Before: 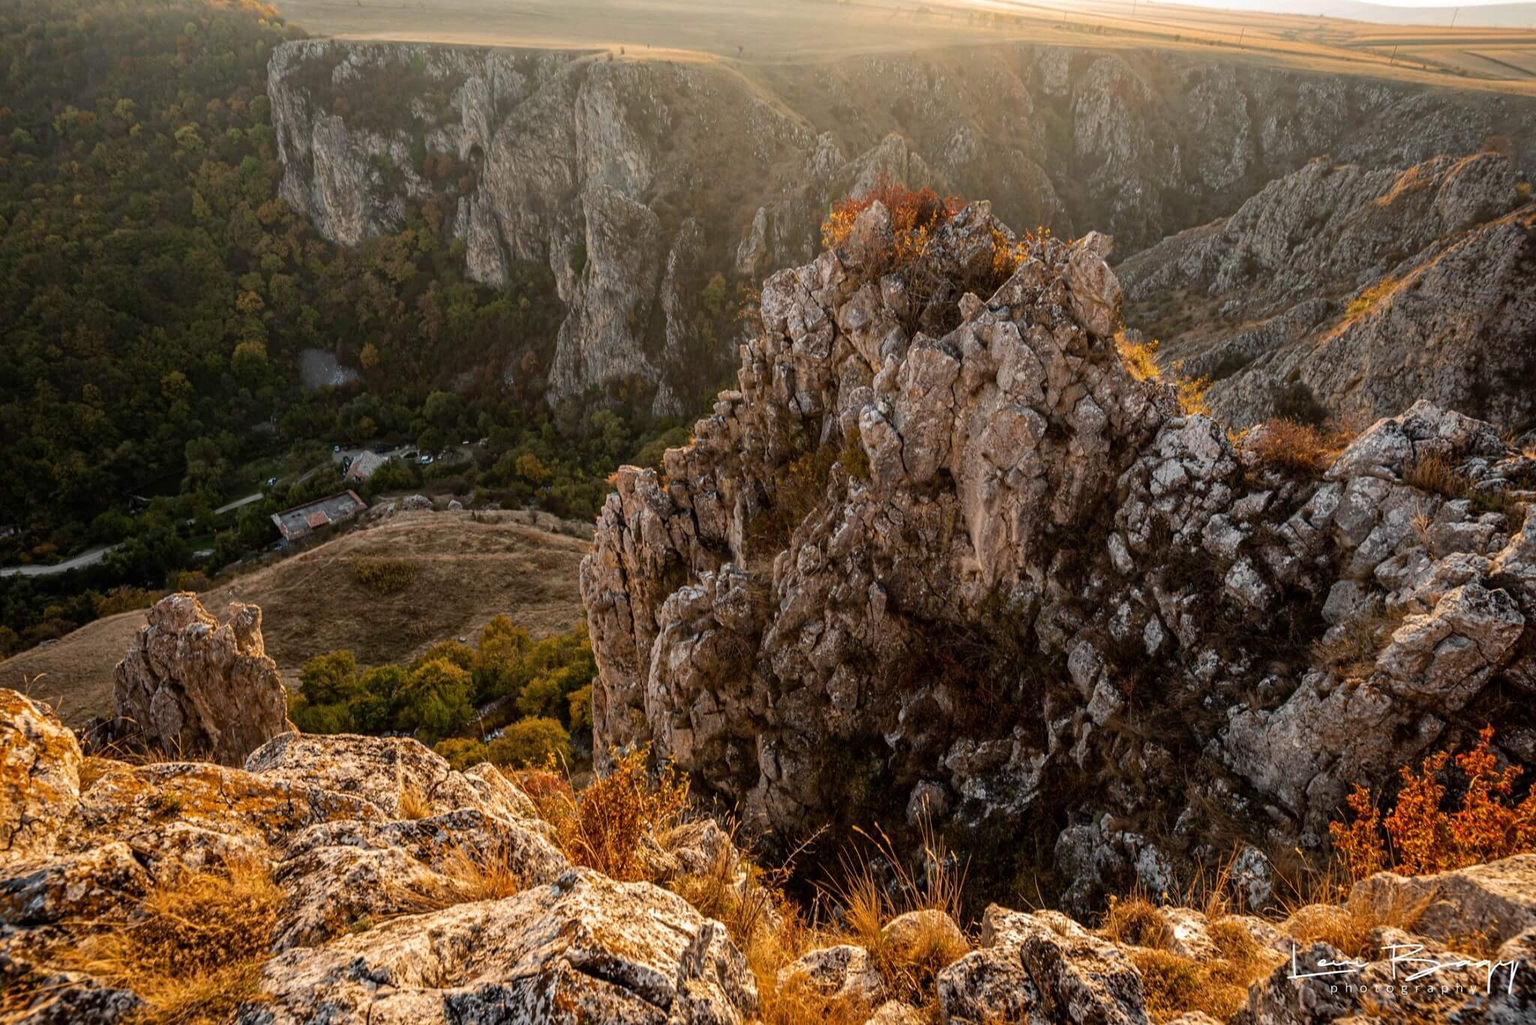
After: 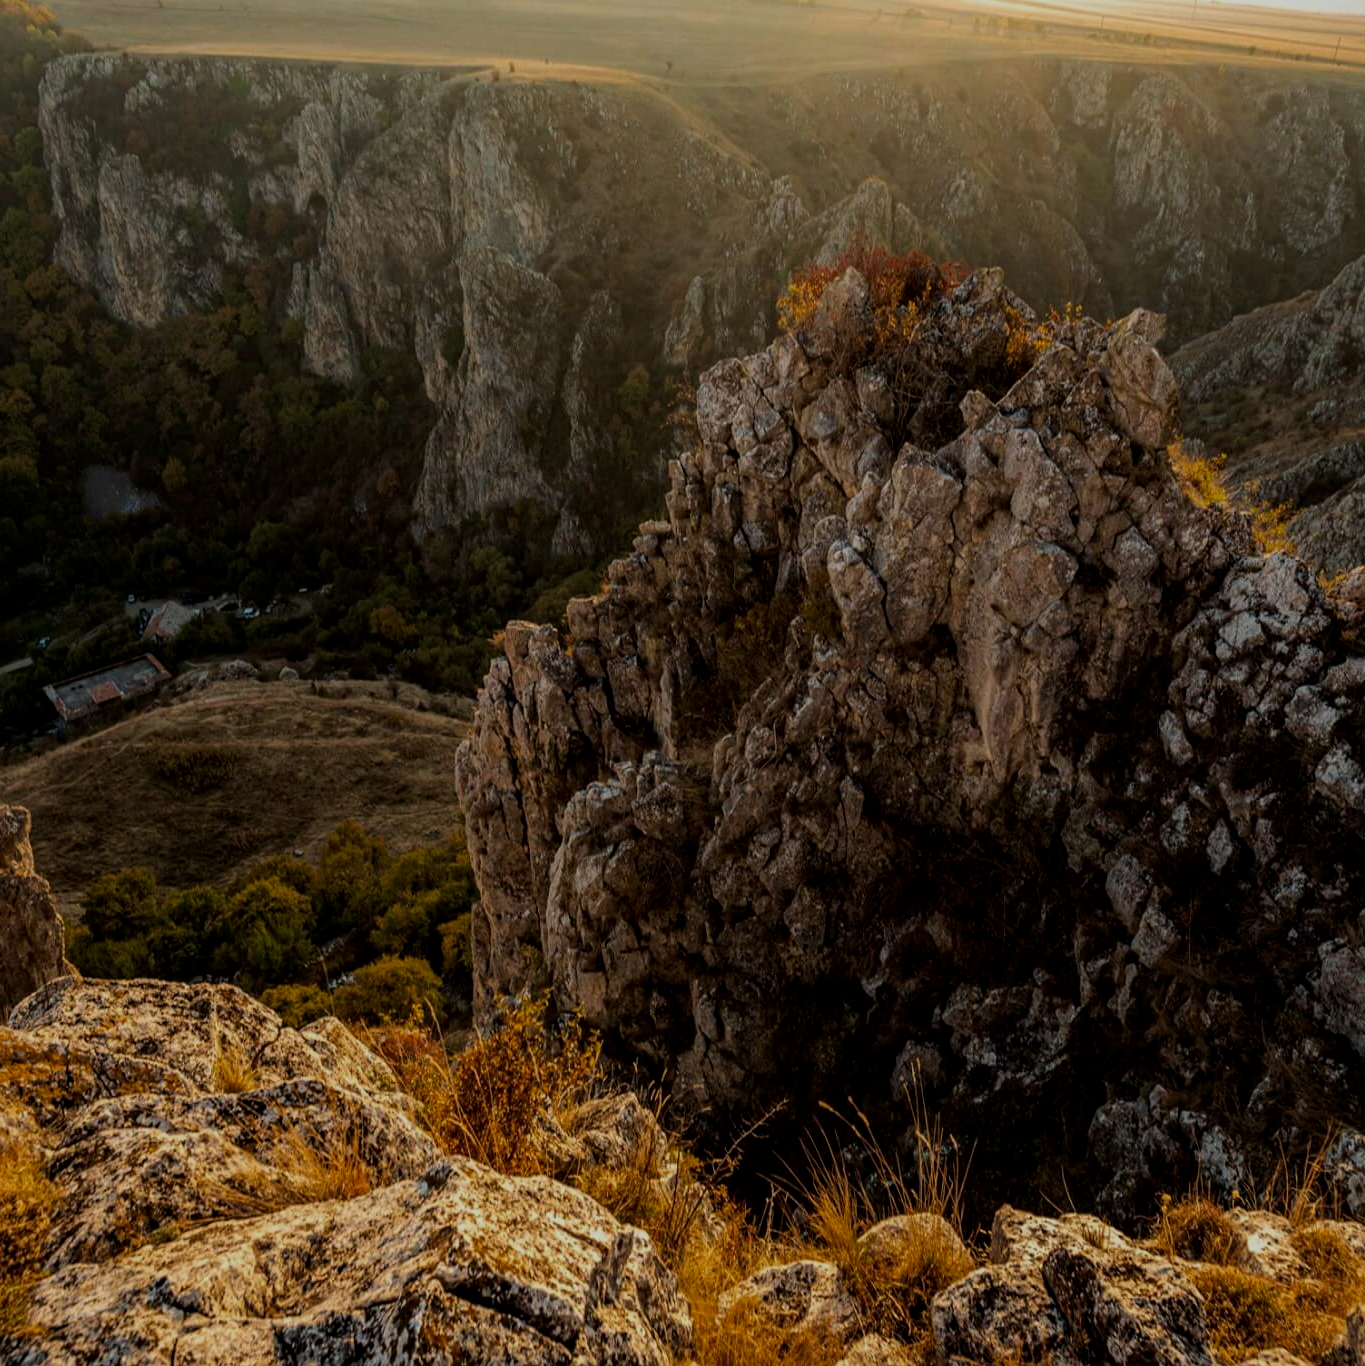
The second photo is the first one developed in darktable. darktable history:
crop and rotate: left 15.535%, right 17.787%
local contrast: highlights 104%, shadows 99%, detail 119%, midtone range 0.2
exposure: exposure -1.439 EV, compensate highlight preservation false
velvia: on, module defaults
color correction: highlights a* -2.51, highlights b* 2.6
tone equalizer: -8 EV -0.757 EV, -7 EV -0.695 EV, -6 EV -0.603 EV, -5 EV -0.411 EV, -3 EV 0.402 EV, -2 EV 0.6 EV, -1 EV 0.674 EV, +0 EV 0.779 EV
color balance rgb: perceptual saturation grading › global saturation 0.256%, perceptual saturation grading › mid-tones 11.011%, global vibrance 20%
